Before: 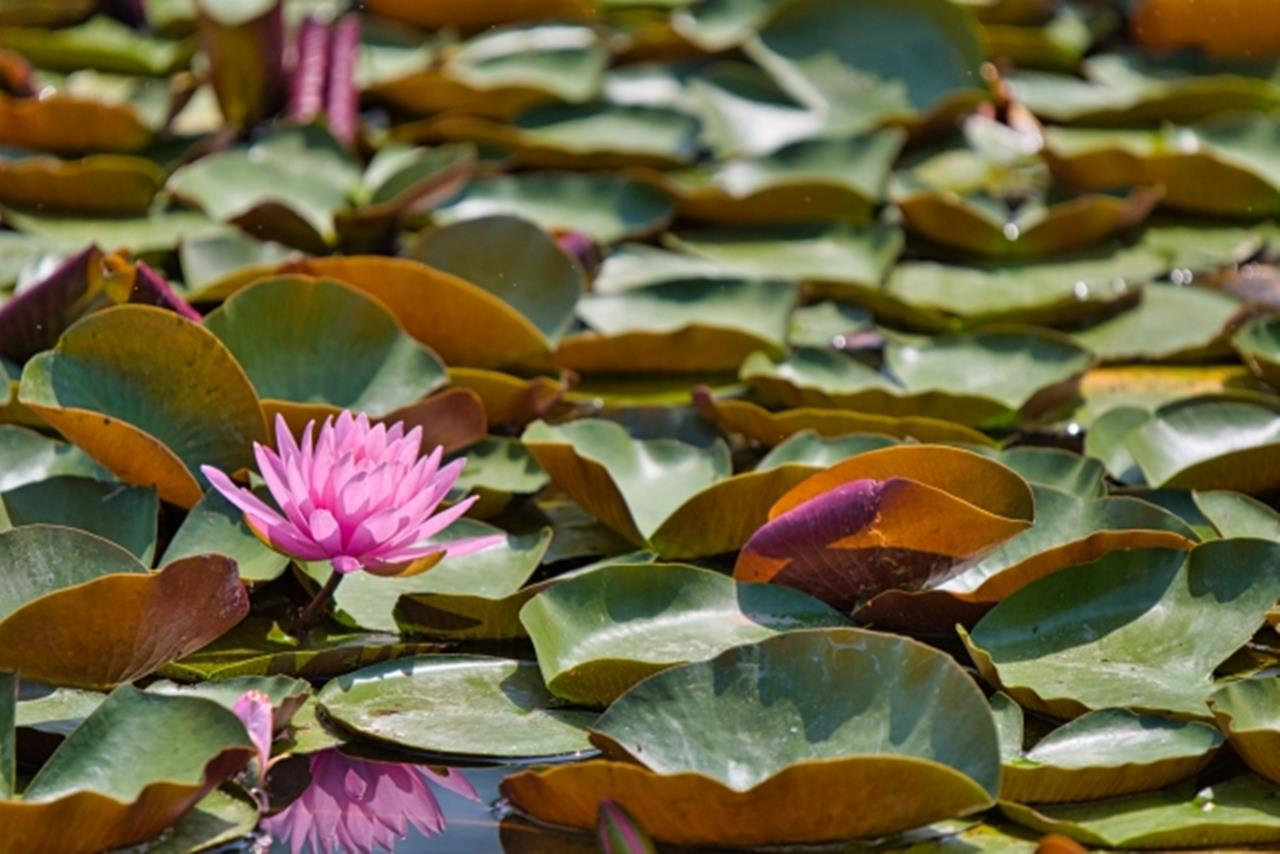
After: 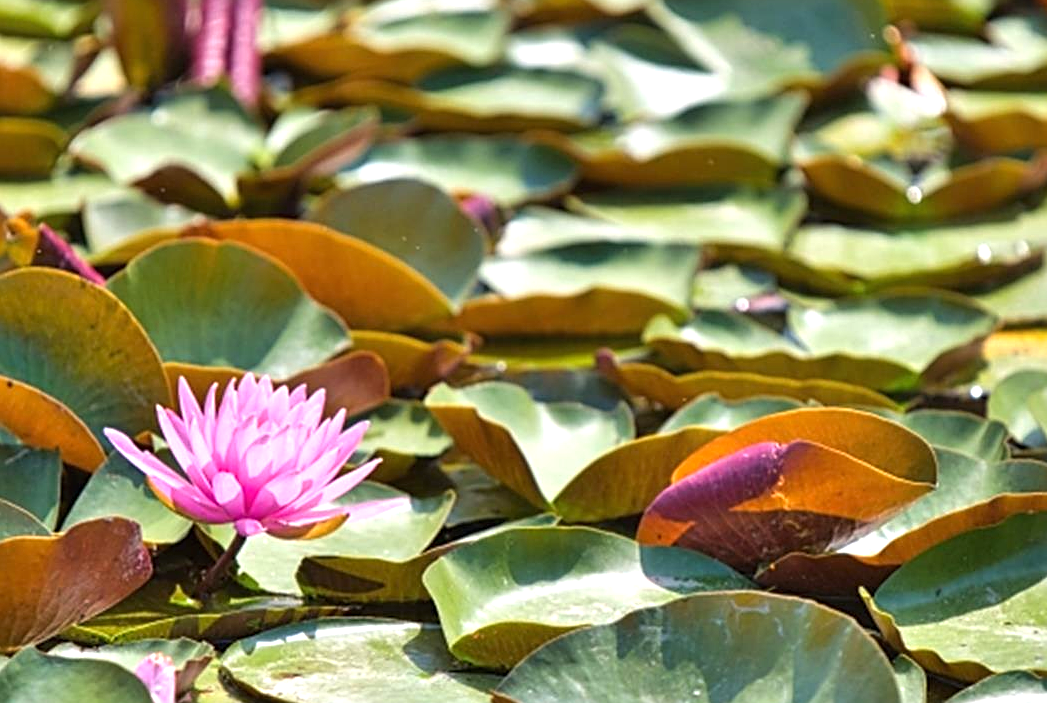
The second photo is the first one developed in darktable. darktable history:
crop and rotate: left 7.61%, top 4.412%, right 10.534%, bottom 13.254%
exposure: black level correction 0, exposure 0.889 EV, compensate highlight preservation false
sharpen: on, module defaults
contrast equalizer: y [[0.5, 0.5, 0.472, 0.5, 0.5, 0.5], [0.5 ×6], [0.5 ×6], [0 ×6], [0 ×6]]
